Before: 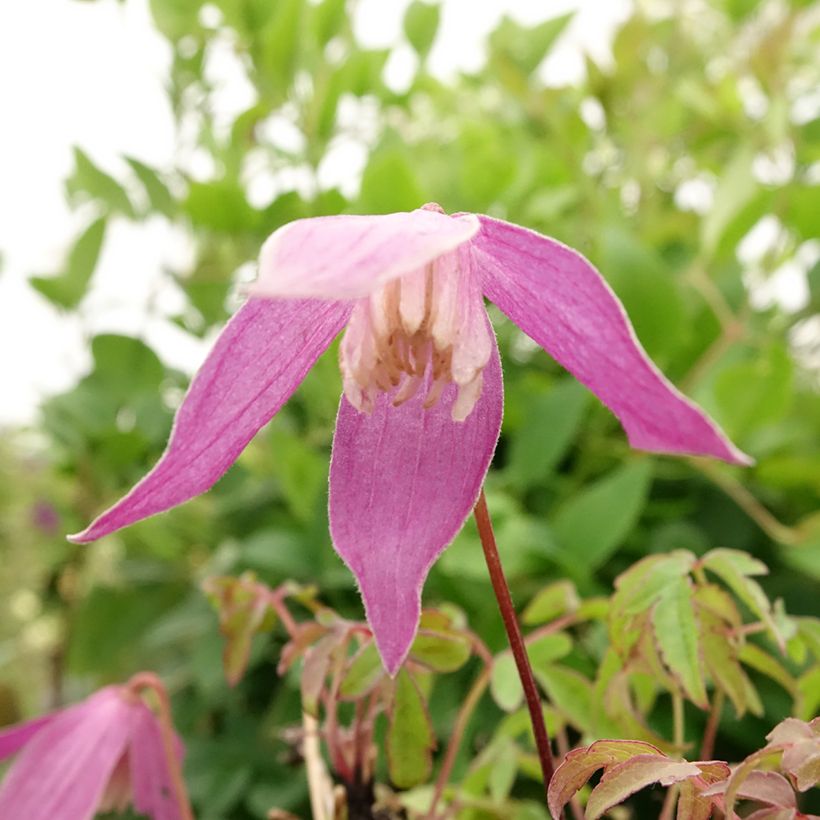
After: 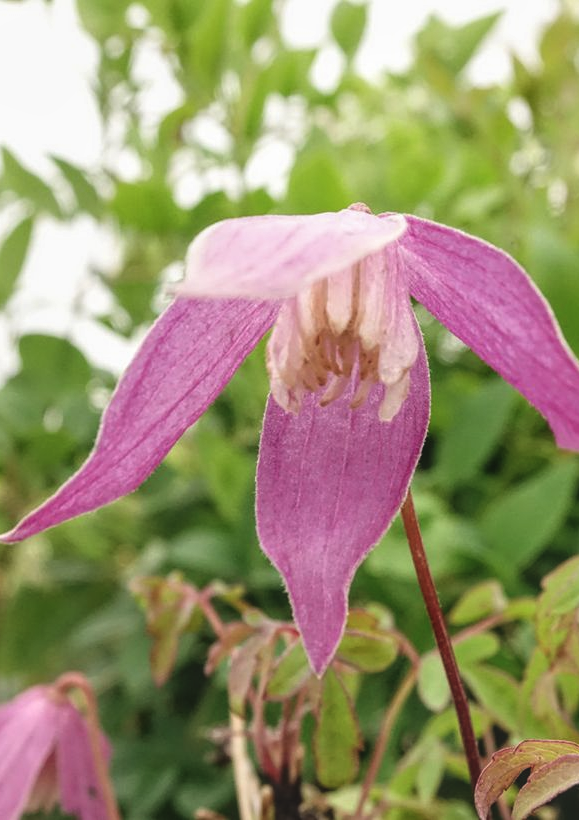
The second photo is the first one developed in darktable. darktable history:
local contrast: highlights 97%, shadows 88%, detail 160%, midtone range 0.2
crop and rotate: left 8.979%, right 20.341%
exposure: black level correction -0.013, exposure -0.186 EV, compensate highlight preservation false
